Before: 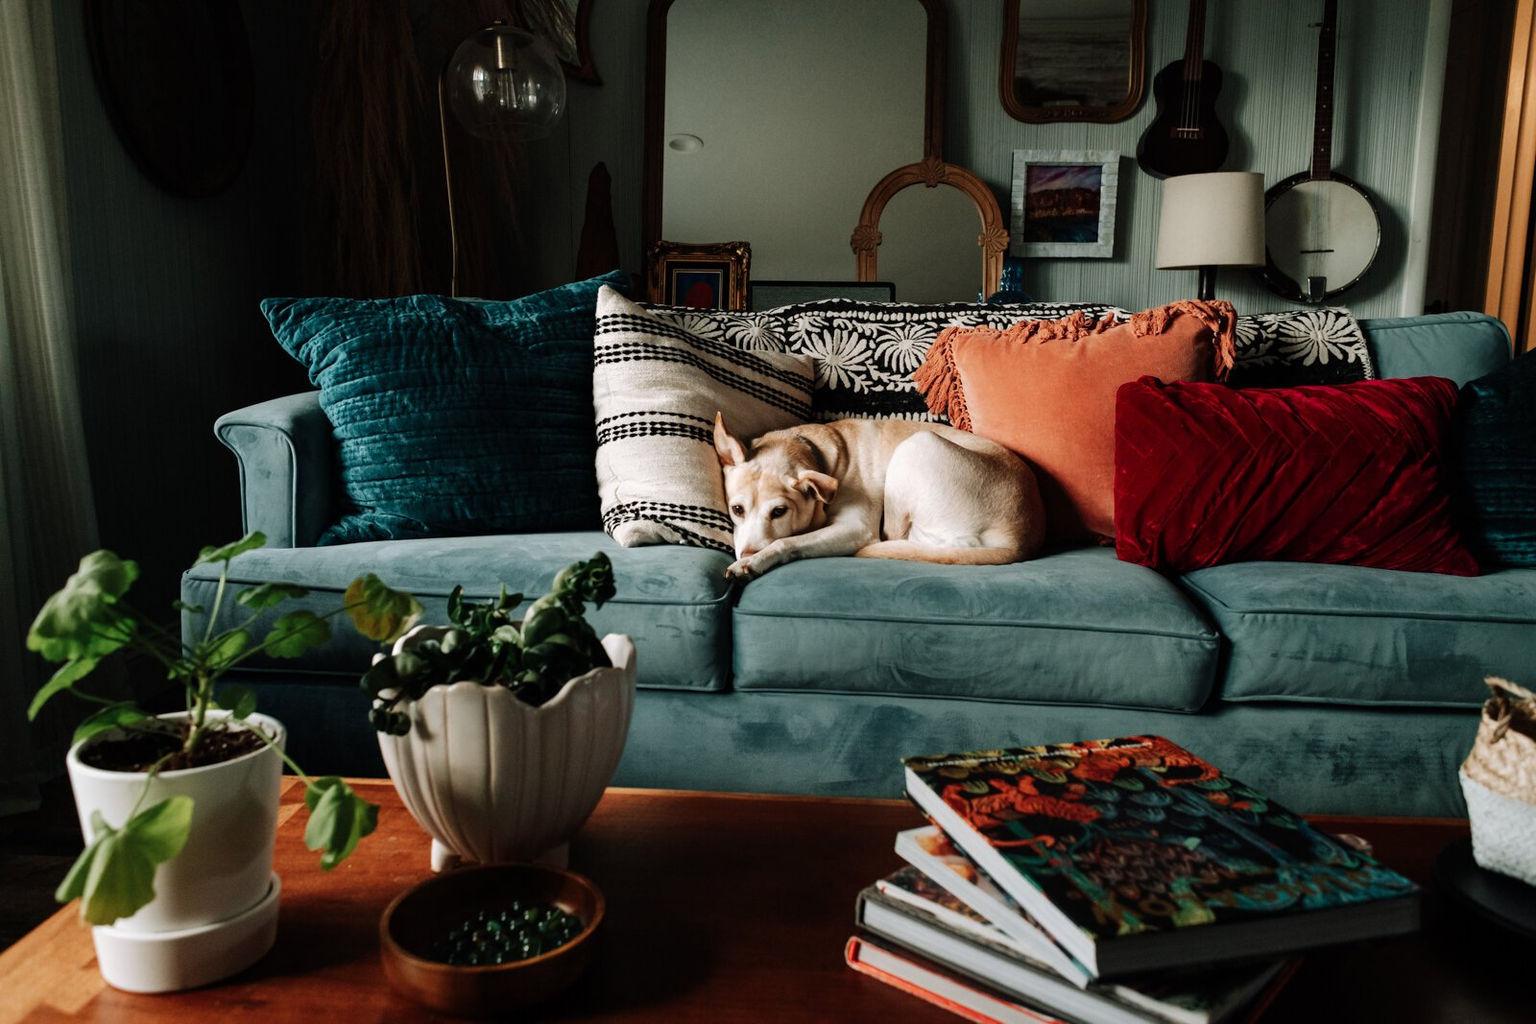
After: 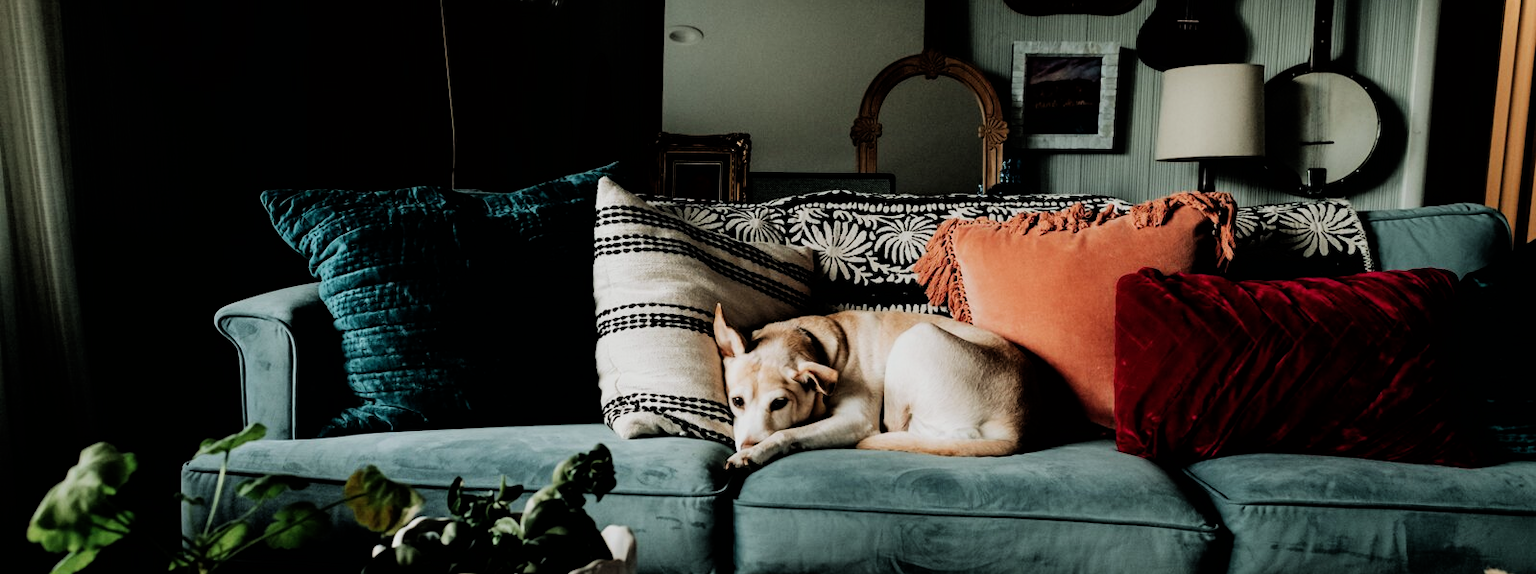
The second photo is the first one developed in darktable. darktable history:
crop and rotate: top 10.605%, bottom 33.274%
filmic rgb: black relative exposure -5 EV, hardness 2.88, contrast 1.3, highlights saturation mix -10%
white balance: red 0.978, blue 0.999
